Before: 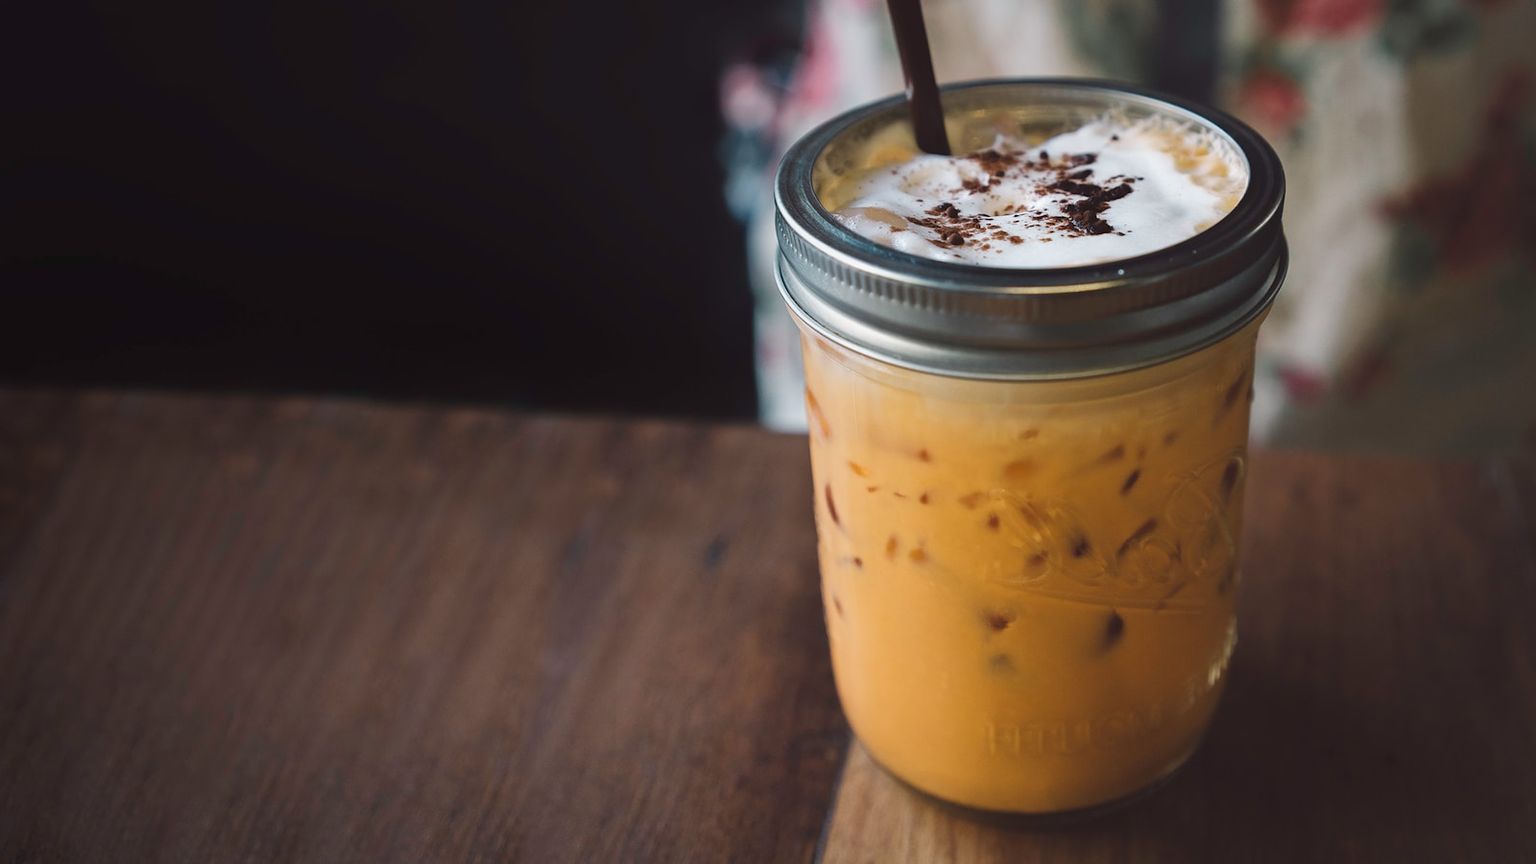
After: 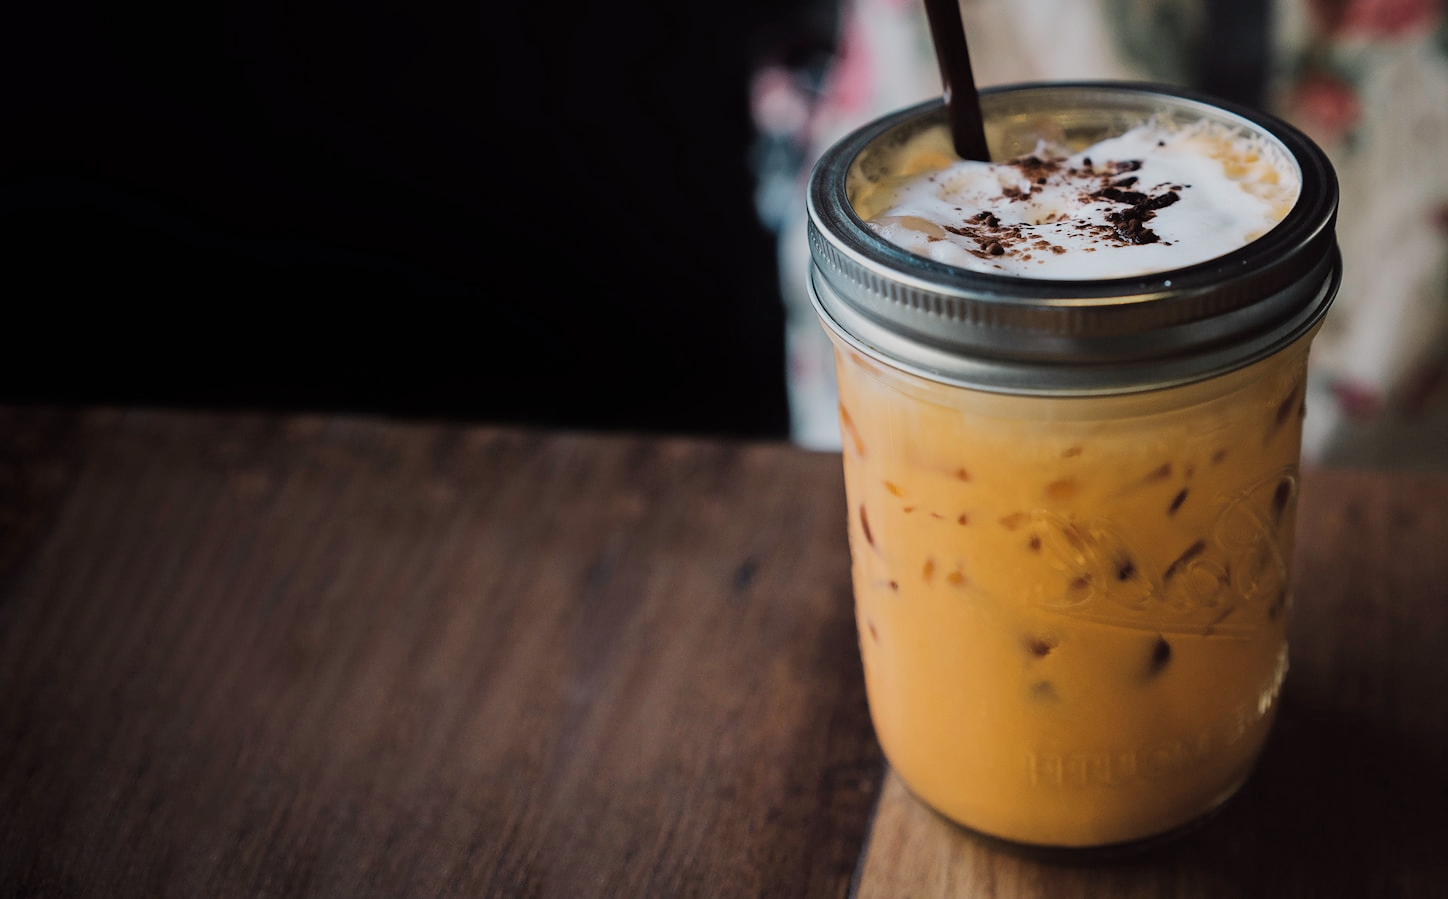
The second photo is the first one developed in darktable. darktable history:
filmic rgb: middle gray luminance 29.2%, black relative exposure -10.29 EV, white relative exposure 5.49 EV, target black luminance 0%, hardness 3.97, latitude 2.78%, contrast 1.125, highlights saturation mix 6.42%, shadows ↔ highlights balance 14.87%, color science v6 (2022)
crop: right 9.491%, bottom 0.041%
